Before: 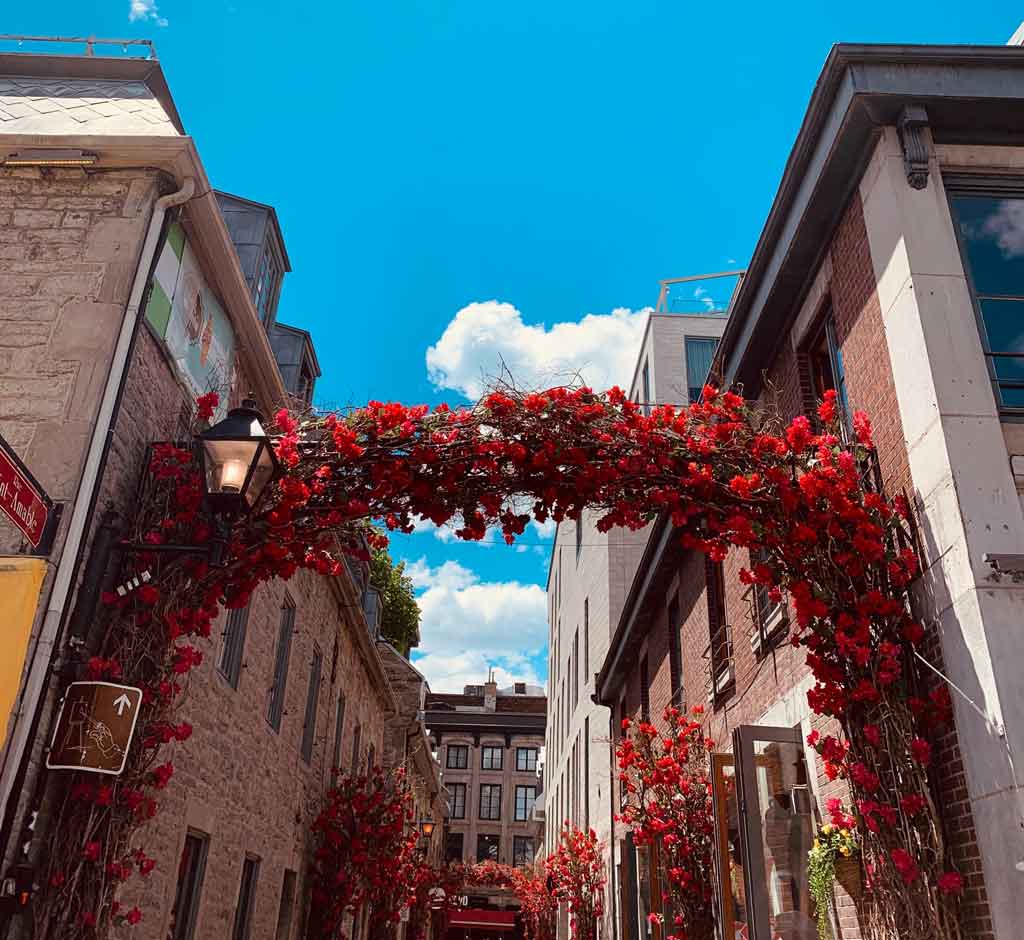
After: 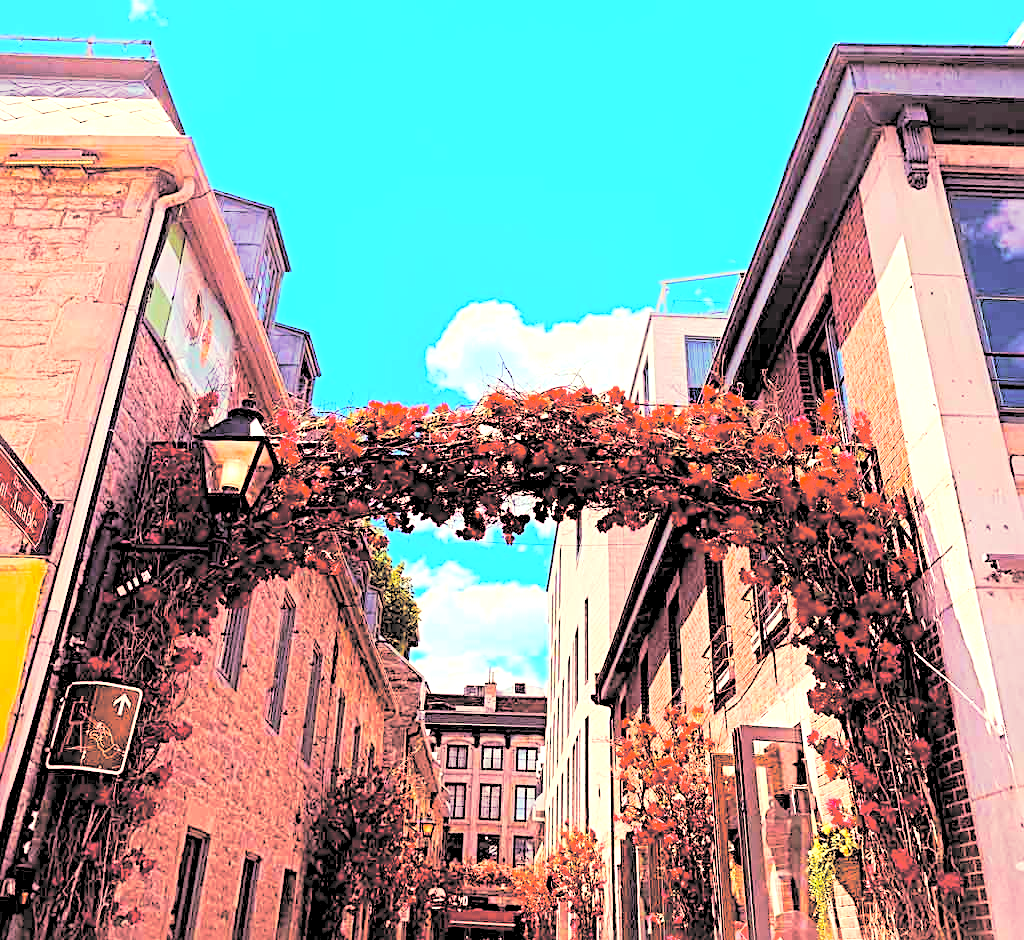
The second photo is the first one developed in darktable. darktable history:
exposure: black level correction 0, exposure 0.5 EV, compensate exposure bias true, compensate highlight preservation false
contrast brightness saturation: brightness 1
color balance rgb: shadows lift › luminance -21.66%, shadows lift › chroma 8.98%, shadows lift › hue 283.37°, power › chroma 1.55%, power › hue 25.59°, highlights gain › luminance 6.08%, highlights gain › chroma 2.55%, highlights gain › hue 90°, global offset › luminance -0.87%, perceptual saturation grading › global saturation 27.49%, perceptual saturation grading › highlights -28.39%, perceptual saturation grading › mid-tones 15.22%, perceptual saturation grading › shadows 33.98%, perceptual brilliance grading › highlights 10%, perceptual brilliance grading › mid-tones 5%
base curve: curves: ch0 [(0, 0) (0.073, 0.04) (0.157, 0.139) (0.492, 0.492) (0.758, 0.758) (1, 1)], preserve colors none
sharpen: radius 4
